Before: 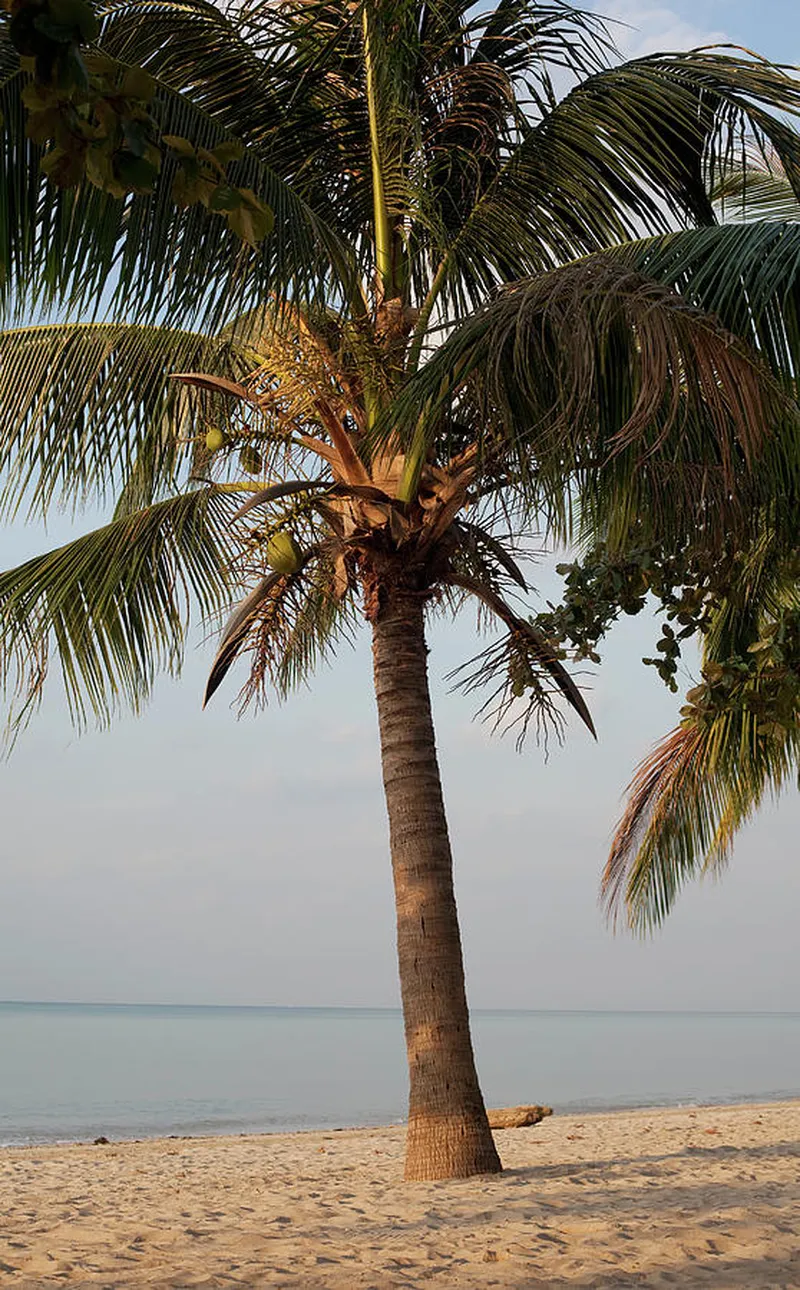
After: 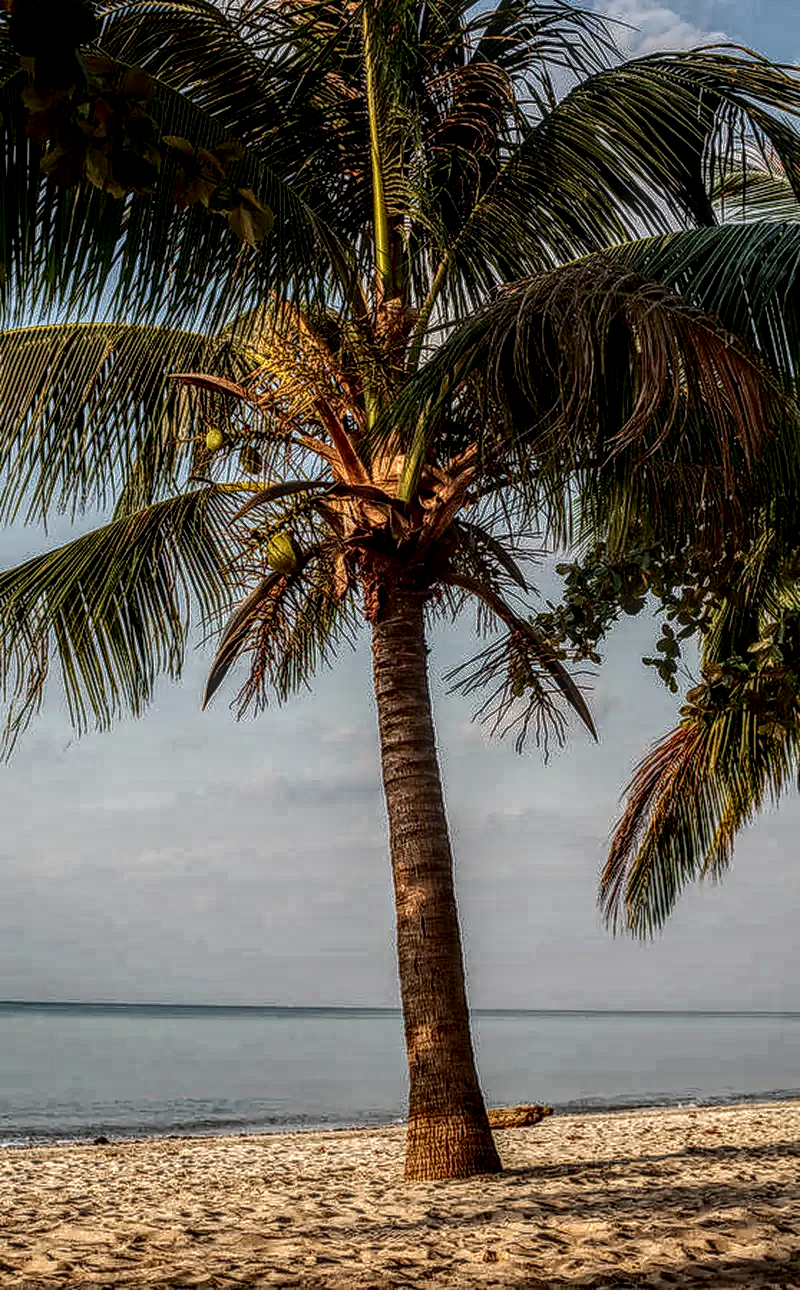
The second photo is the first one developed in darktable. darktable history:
contrast brightness saturation: contrast 0.19, brightness -0.24, saturation 0.11
local contrast: highlights 0%, shadows 0%, detail 300%, midtone range 0.3
